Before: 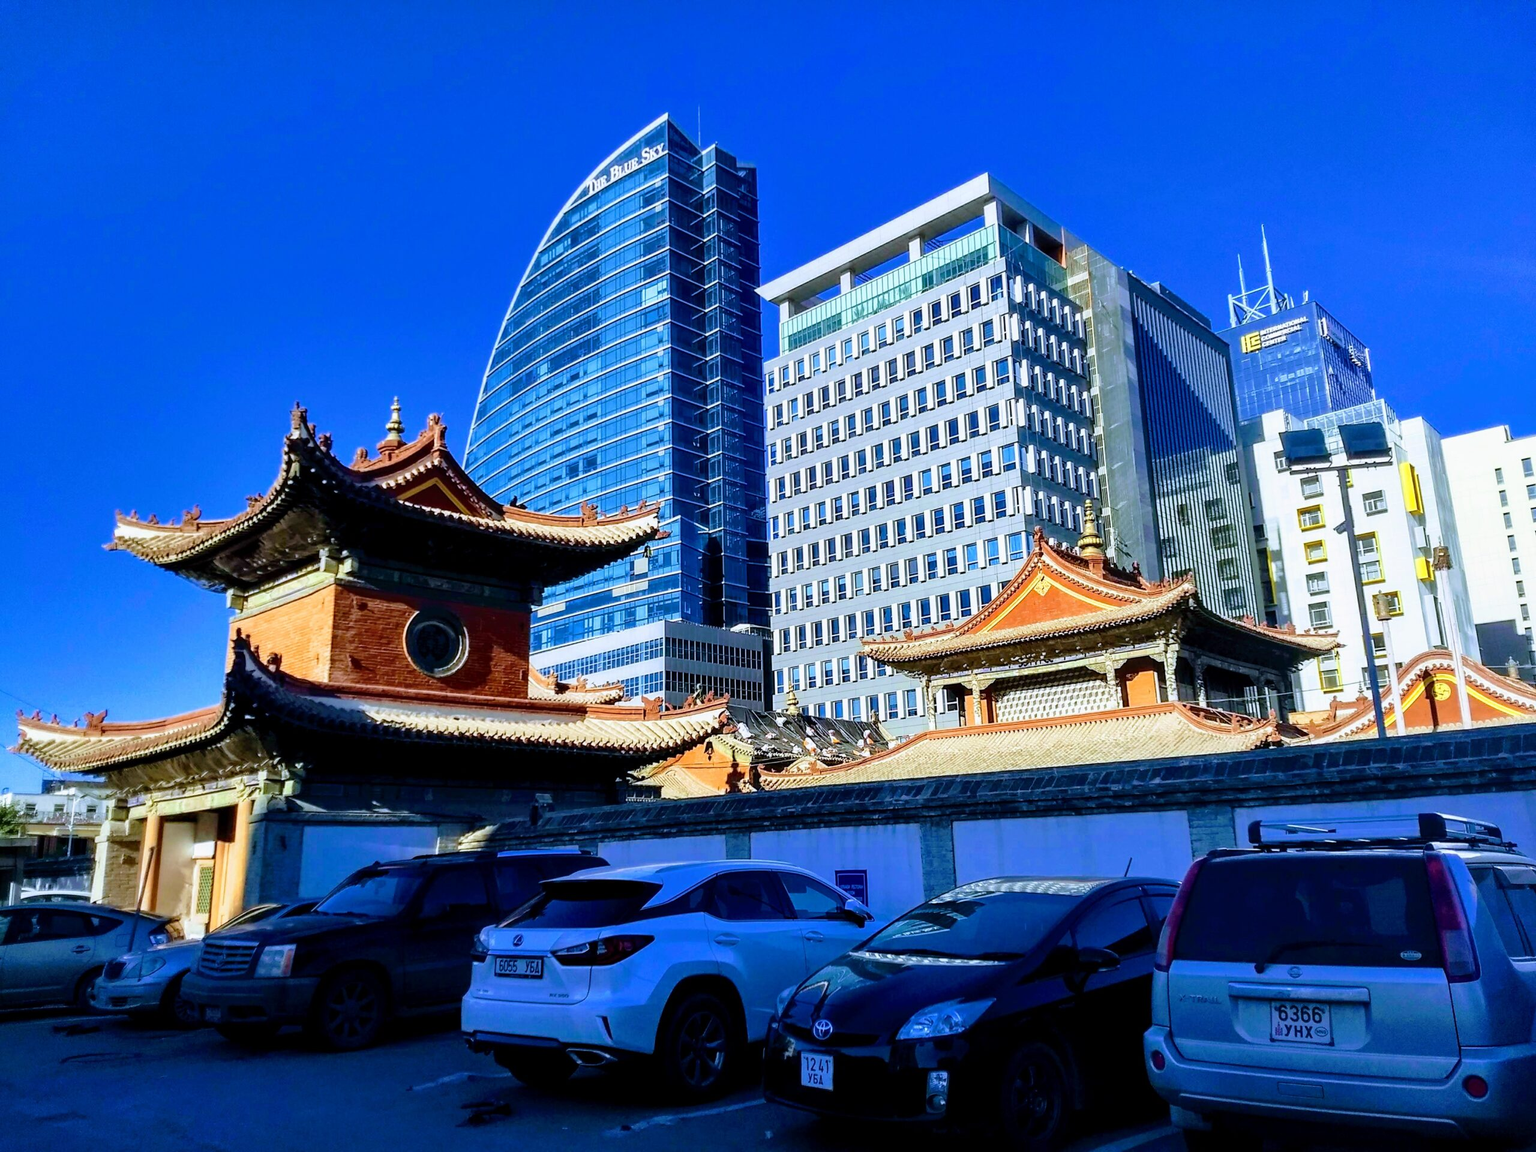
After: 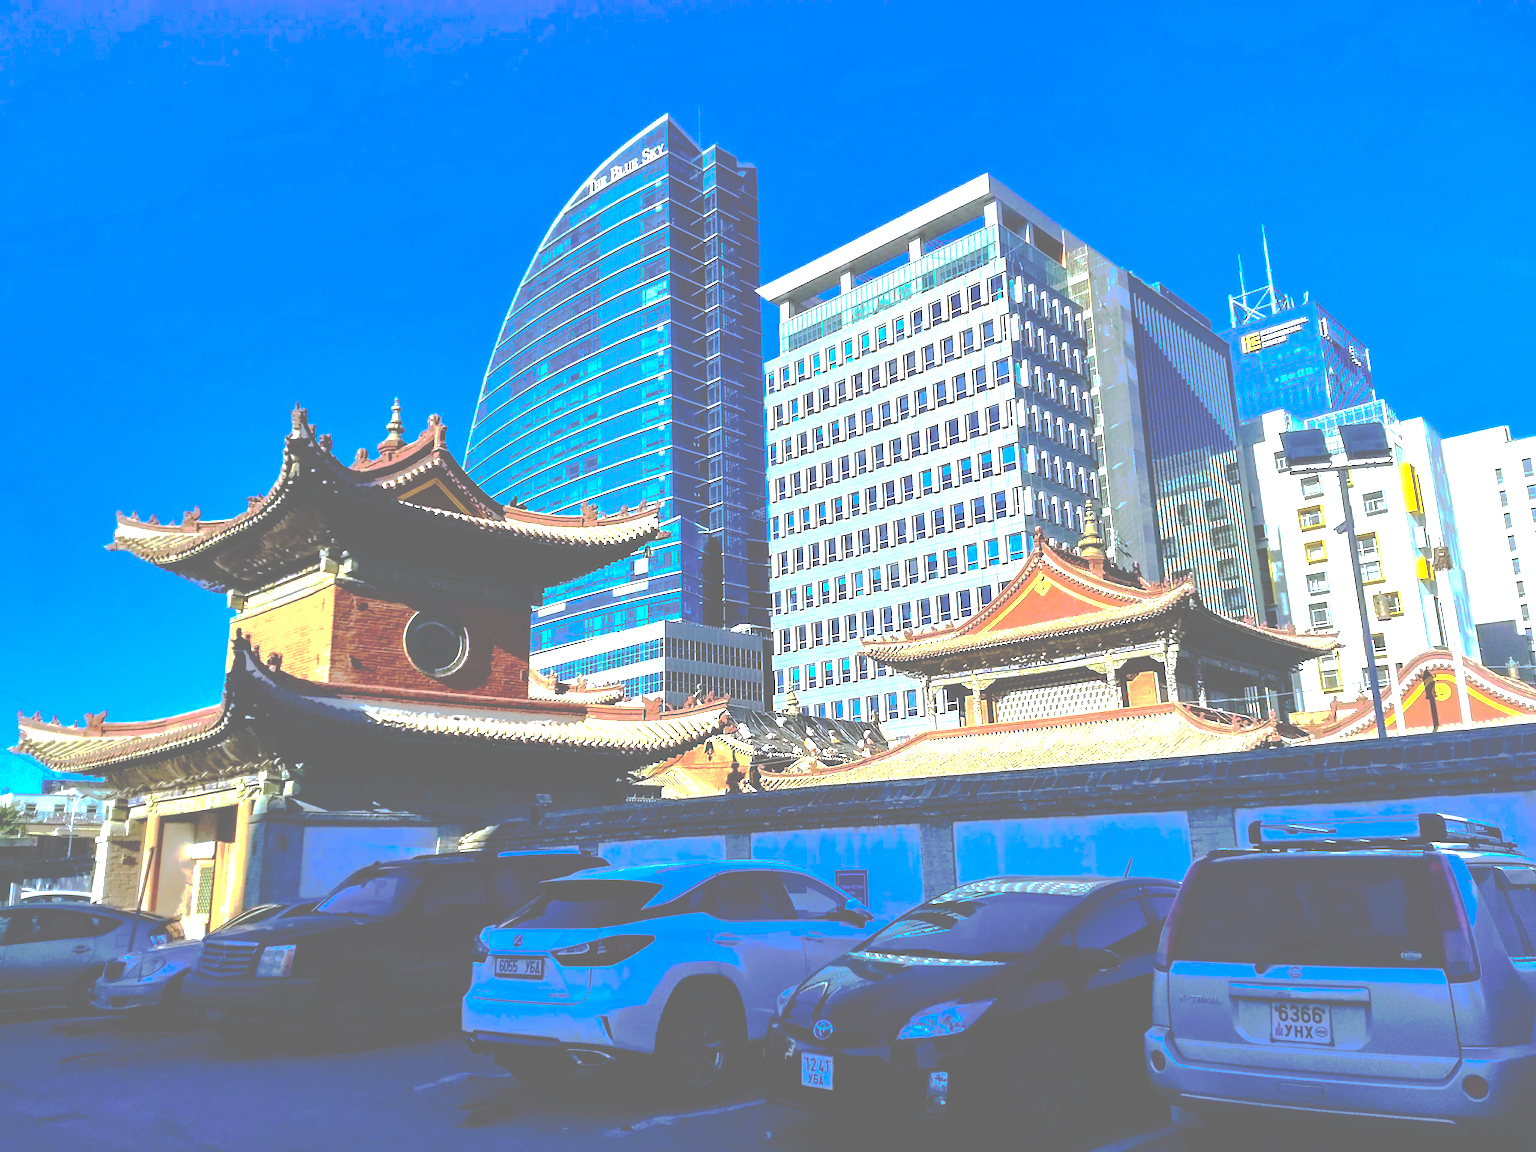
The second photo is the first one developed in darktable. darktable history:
exposure: black level correction 0, exposure 0.9 EV, compensate highlight preservation false
tone curve: curves: ch0 [(0, 0) (0.003, 0.43) (0.011, 0.433) (0.025, 0.434) (0.044, 0.436) (0.069, 0.439) (0.1, 0.442) (0.136, 0.446) (0.177, 0.449) (0.224, 0.454) (0.277, 0.462) (0.335, 0.488) (0.399, 0.524) (0.468, 0.566) (0.543, 0.615) (0.623, 0.666) (0.709, 0.718) (0.801, 0.761) (0.898, 0.801) (1, 1)], preserve colors none
